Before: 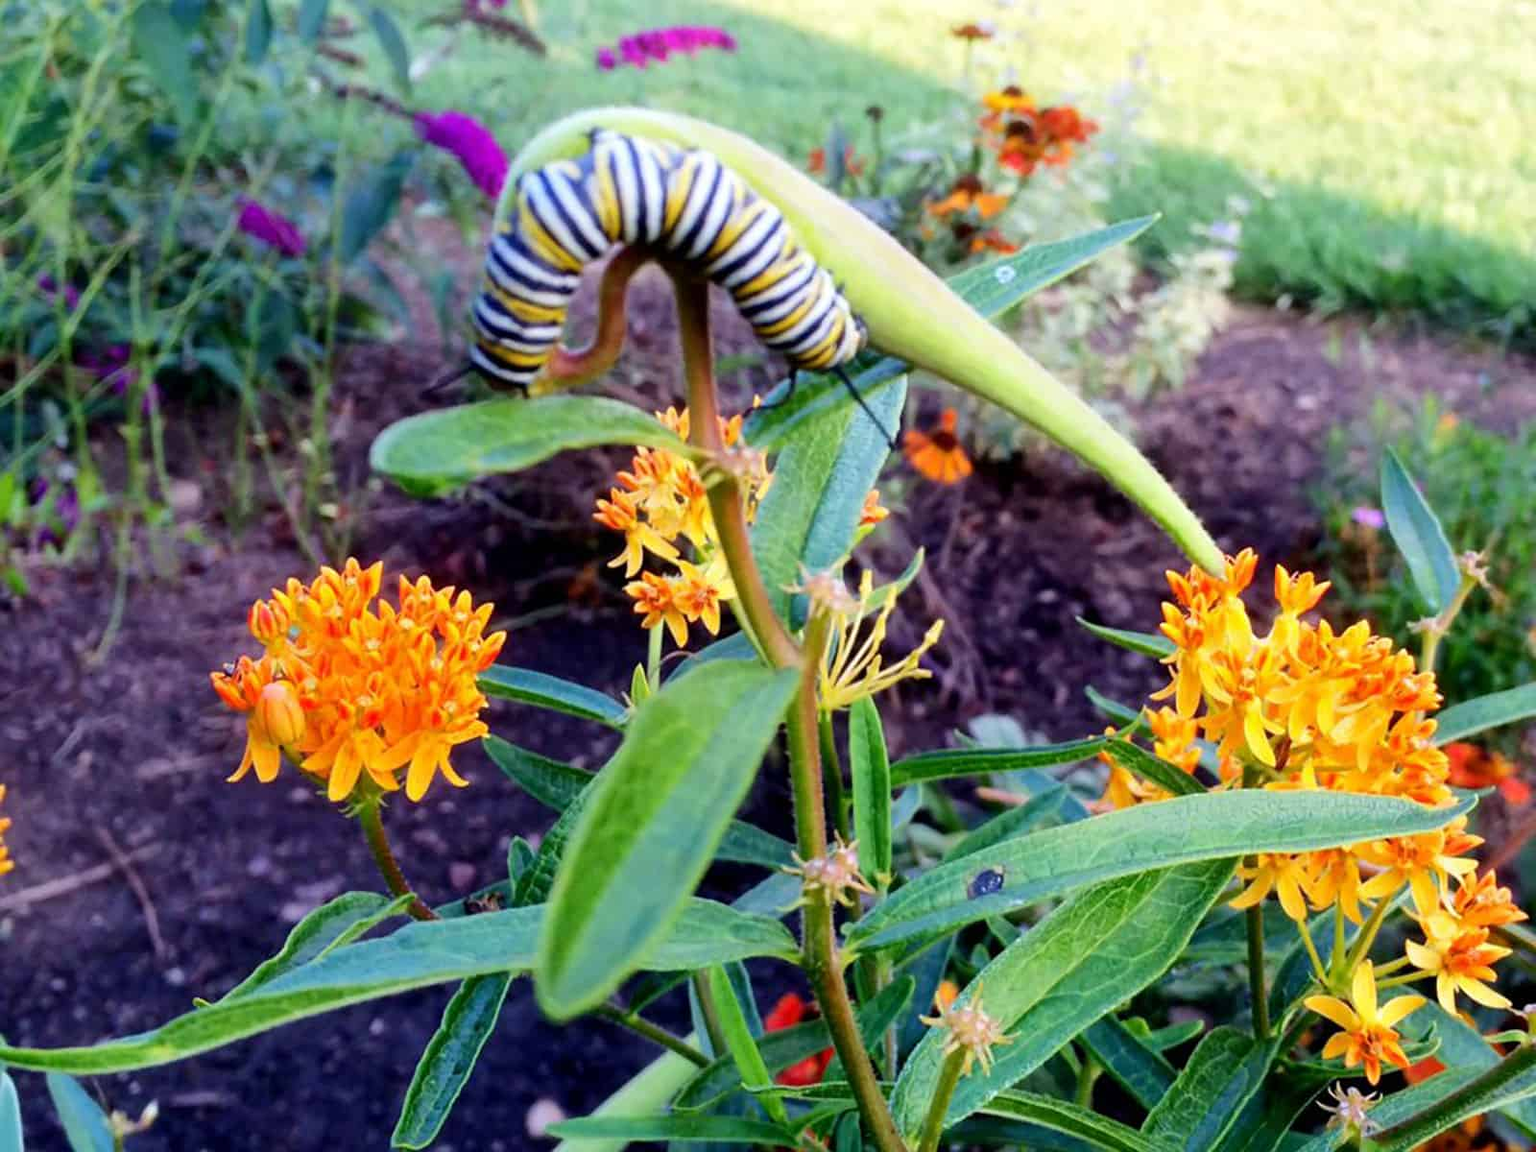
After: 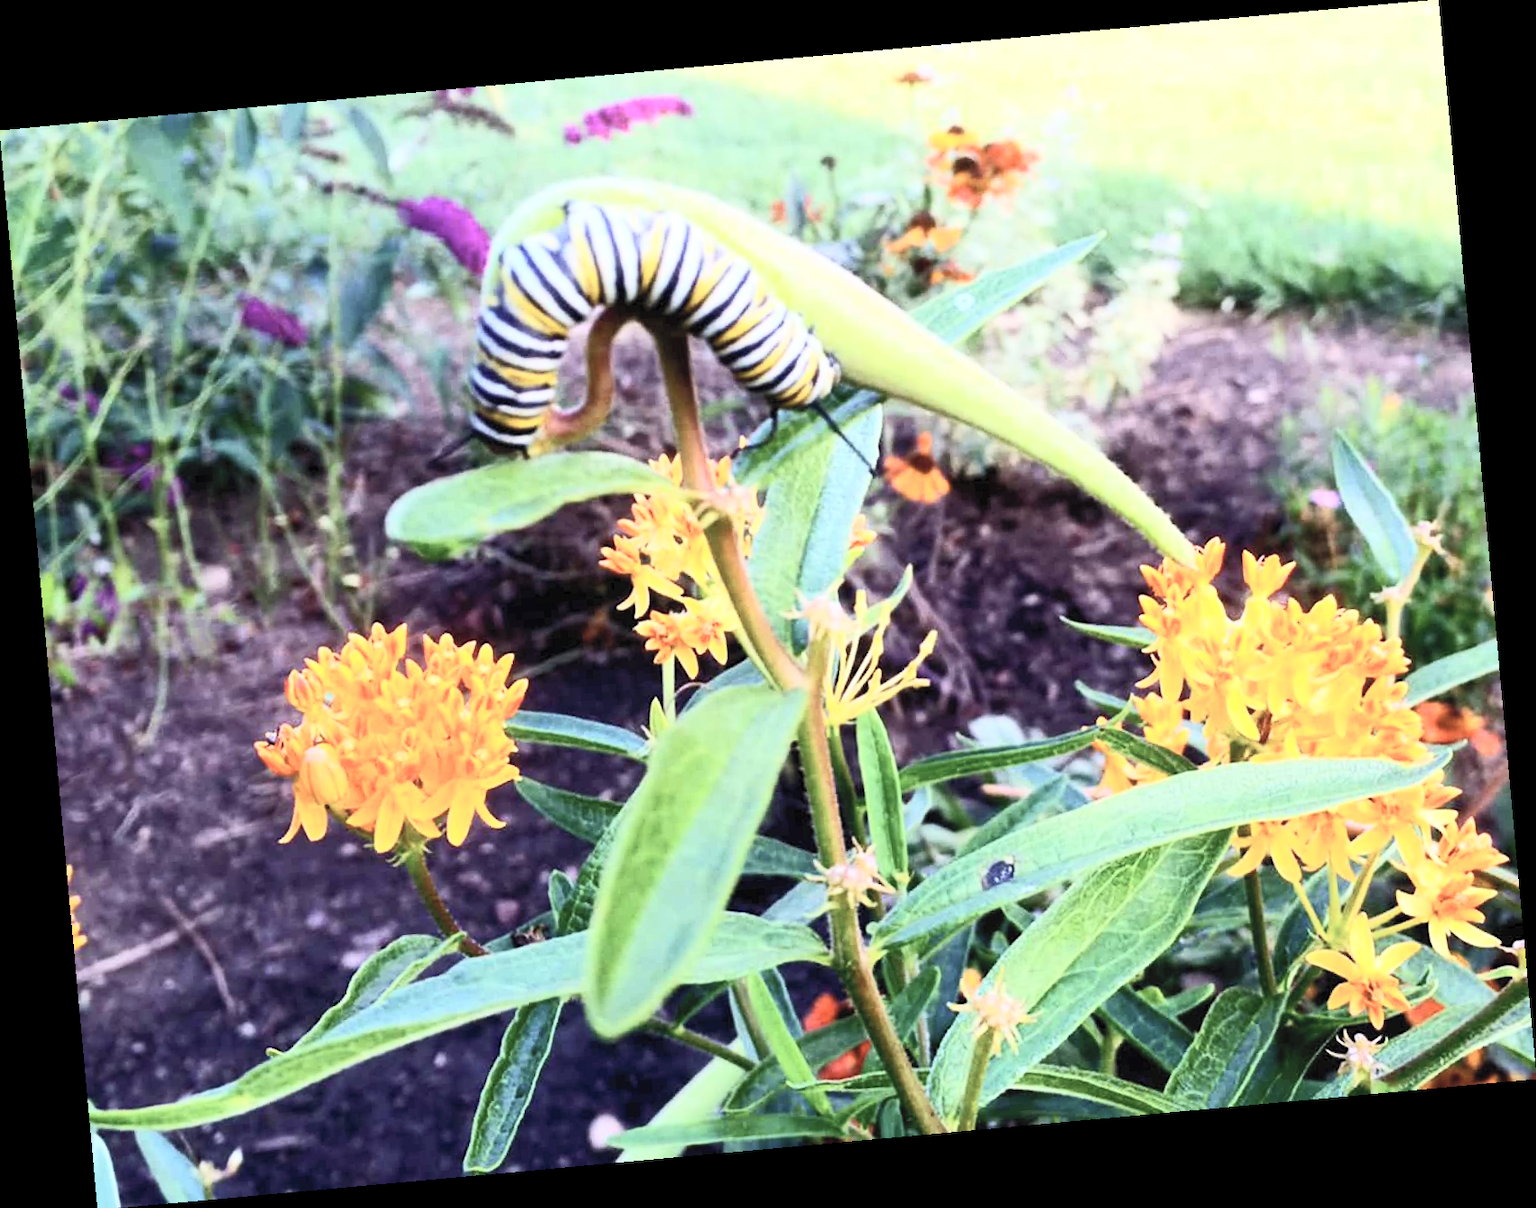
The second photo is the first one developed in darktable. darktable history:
rotate and perspective: rotation -5.2°, automatic cropping off
contrast brightness saturation: contrast 0.43, brightness 0.56, saturation -0.19
